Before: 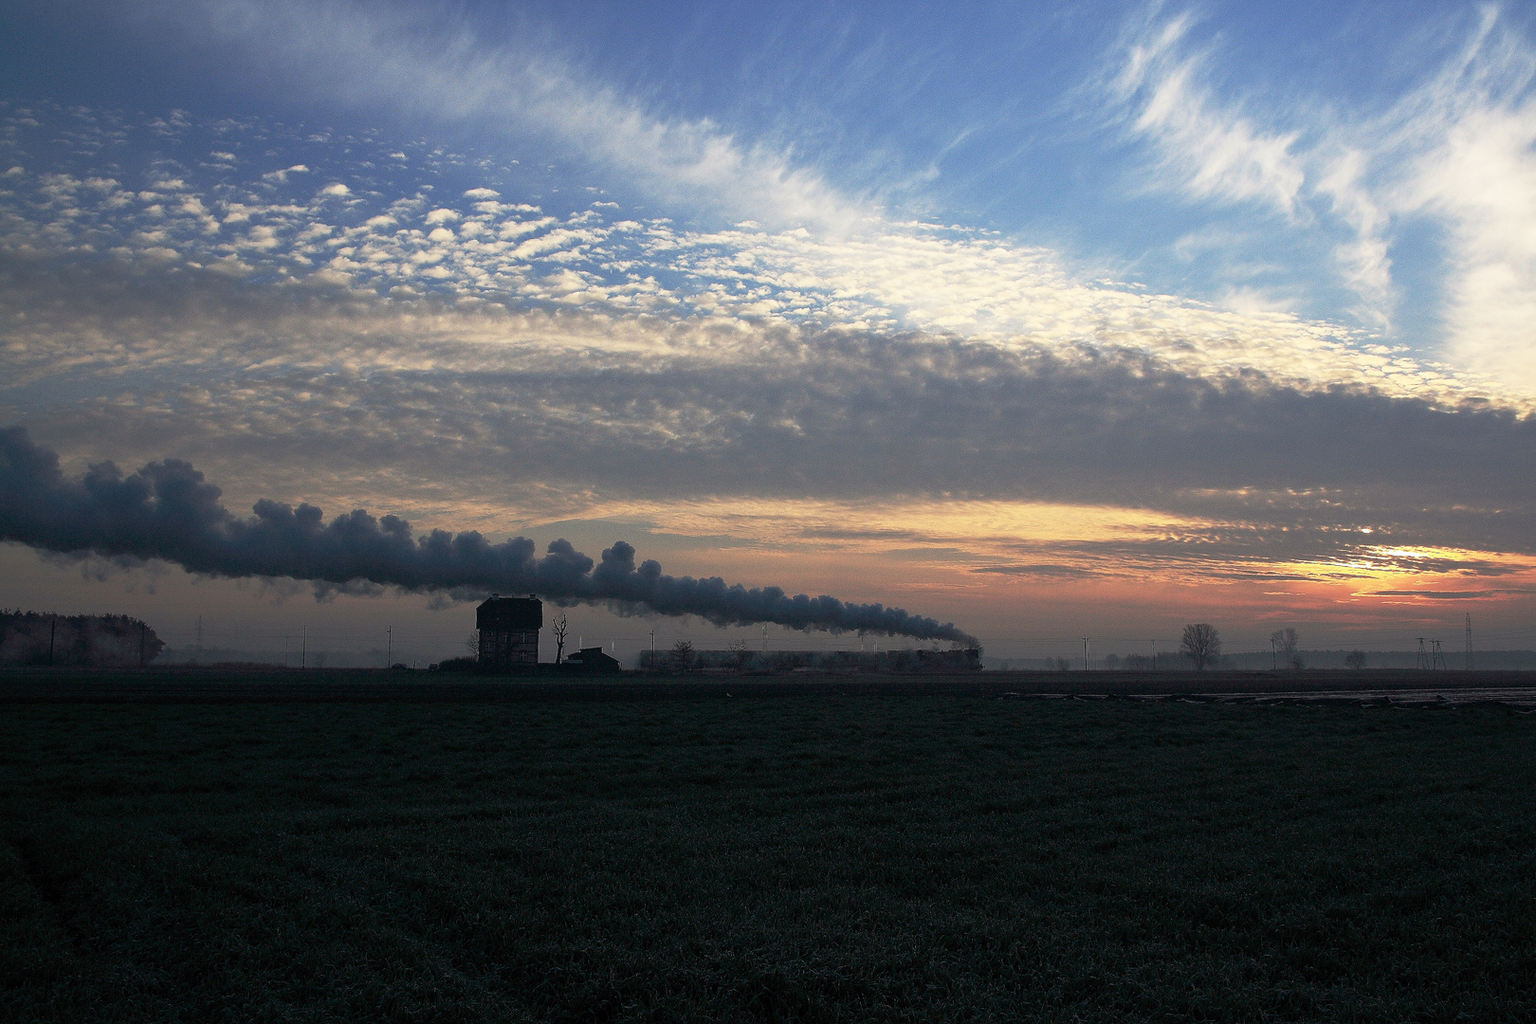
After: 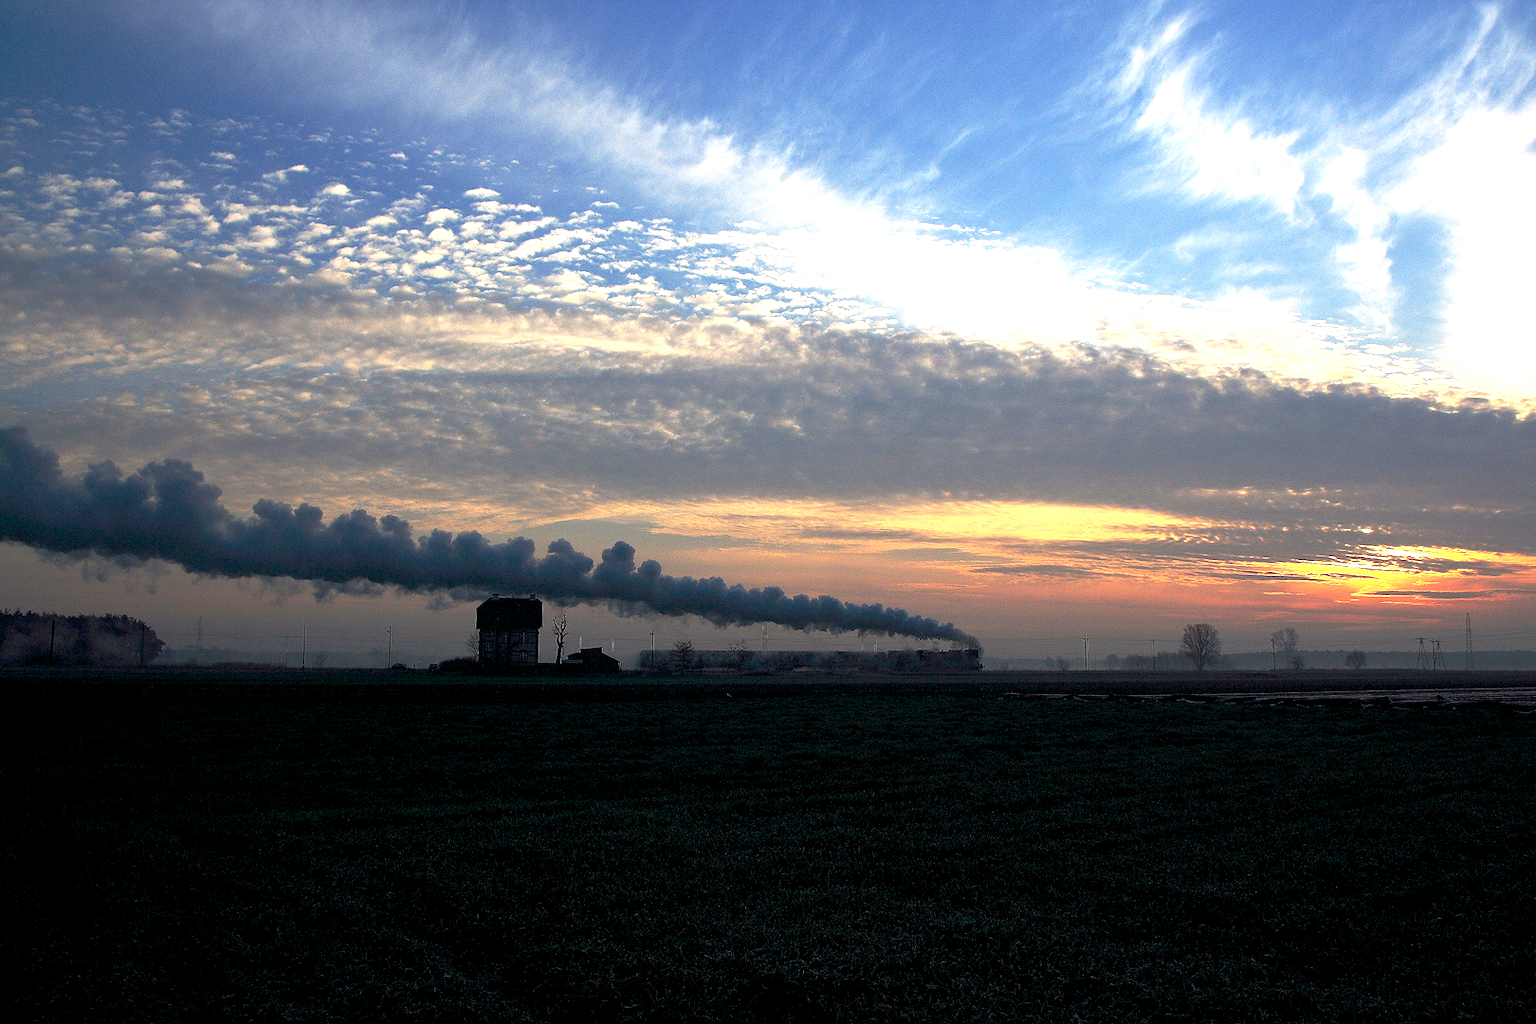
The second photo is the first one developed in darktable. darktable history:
exposure: exposure -0.004 EV, compensate highlight preservation false
color balance rgb: global offset › luminance -0.509%, perceptual saturation grading › global saturation 19.734%, perceptual brilliance grading › global brilliance 19.536%, global vibrance 4.733%, contrast 3.378%
